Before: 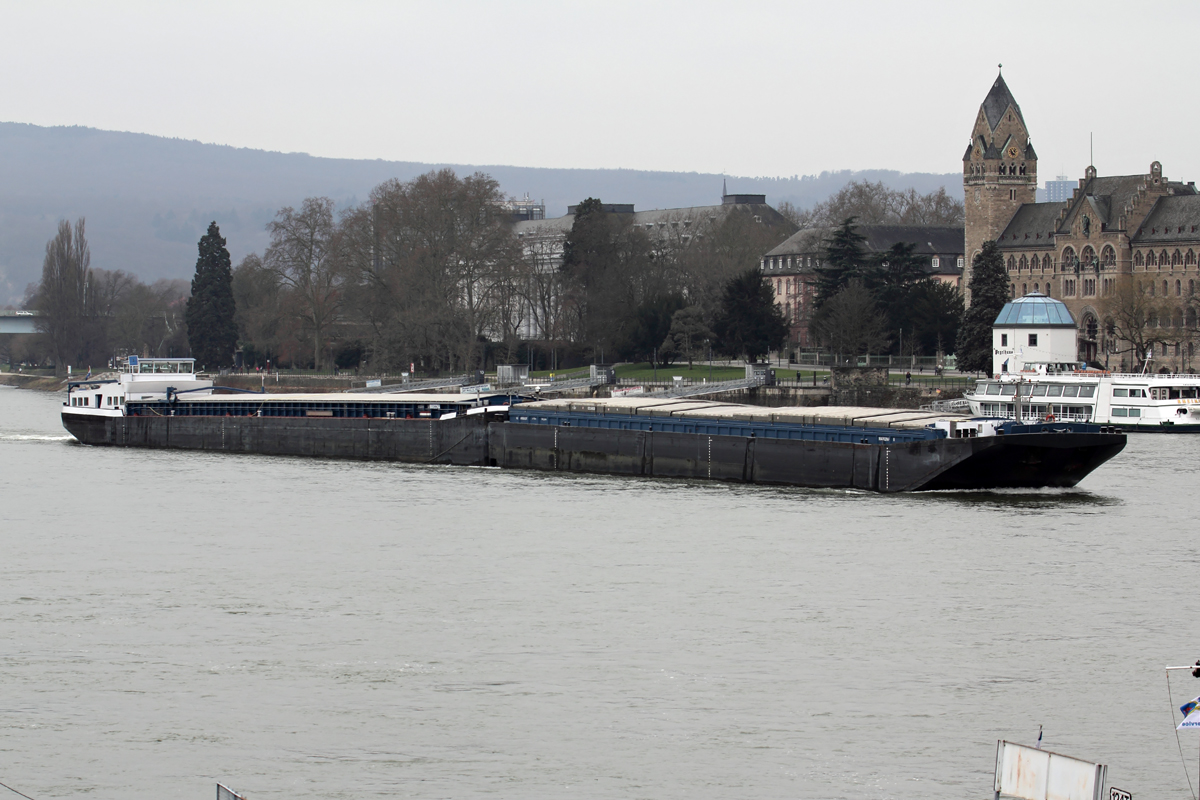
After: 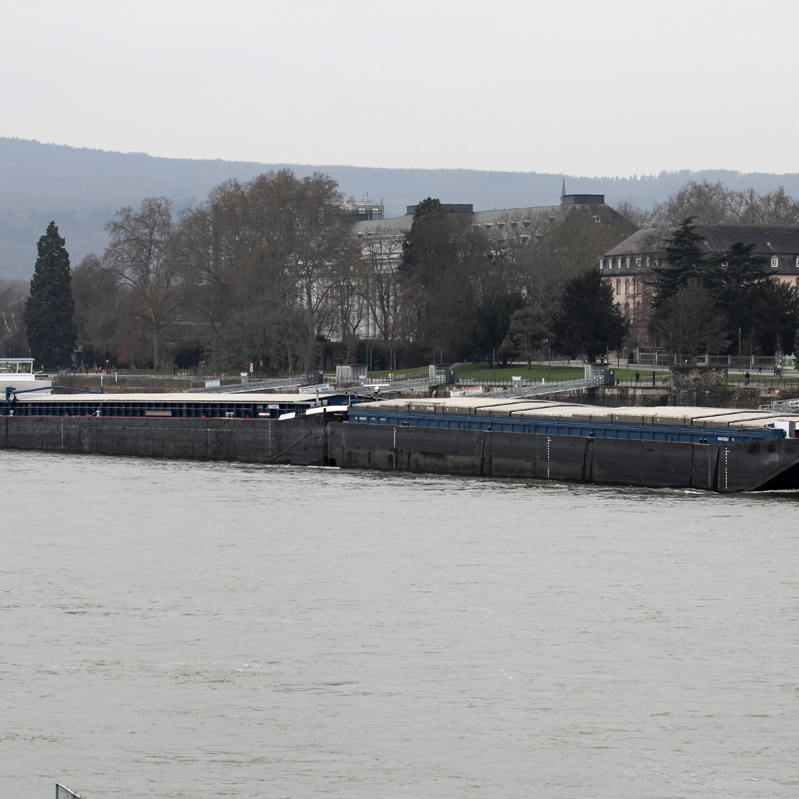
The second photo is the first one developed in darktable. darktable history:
crop and rotate: left 13.463%, right 19.9%
